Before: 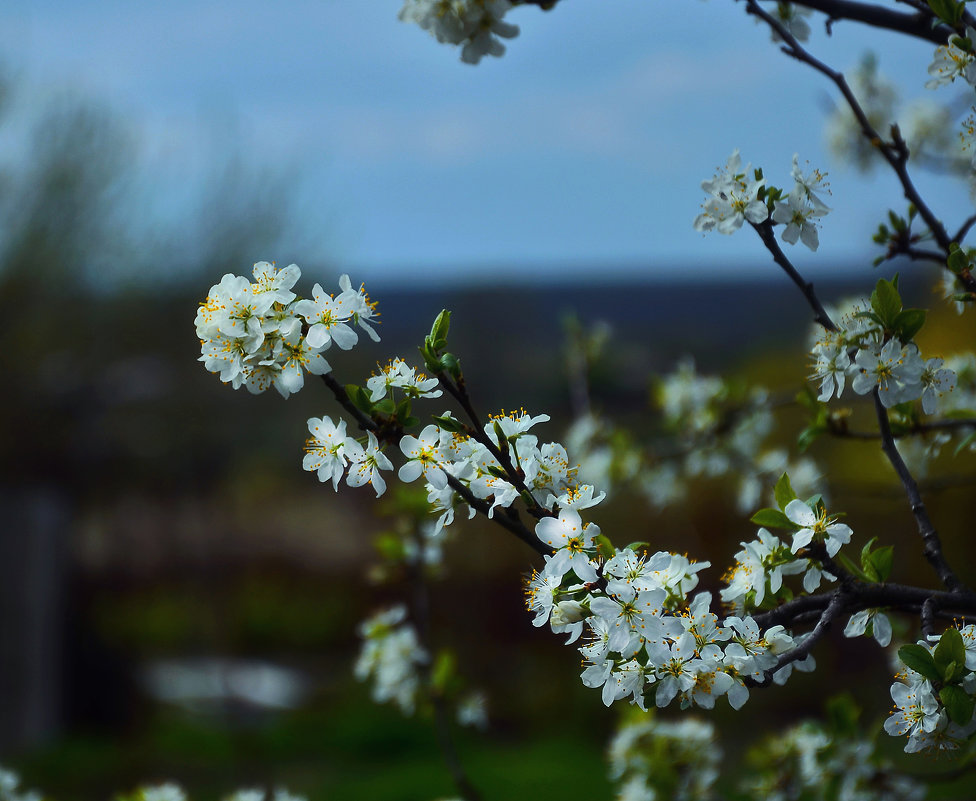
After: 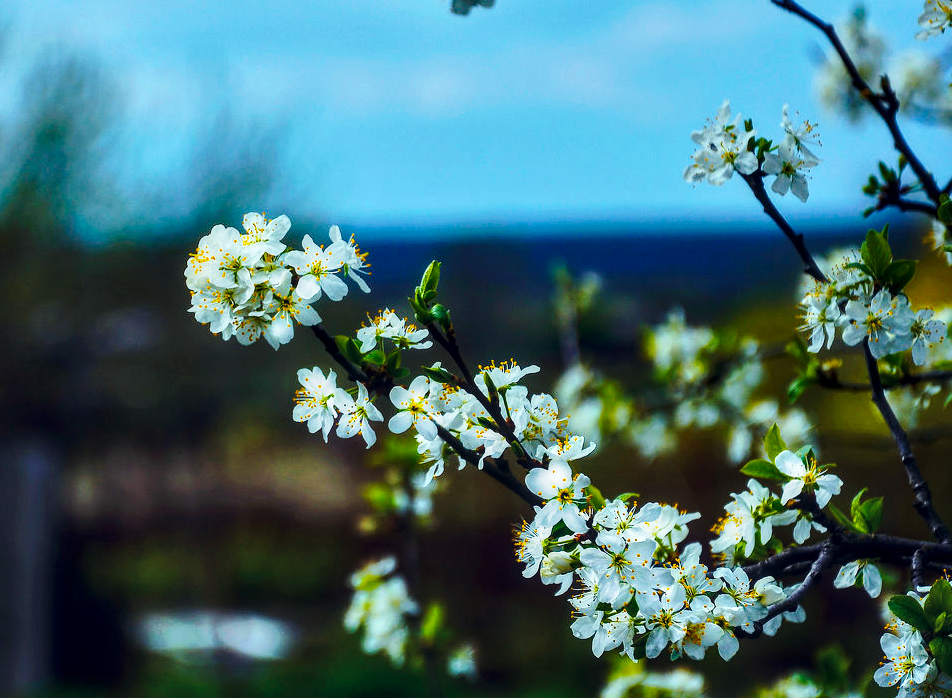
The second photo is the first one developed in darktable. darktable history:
crop: left 1.052%, top 6.168%, right 1.314%, bottom 6.684%
local contrast: highlights 43%, shadows 60%, detail 137%, midtone range 0.508
base curve: curves: ch0 [(0, 0) (0.028, 0.03) (0.121, 0.232) (0.46, 0.748) (0.859, 0.968) (1, 1)], preserve colors none
shadows and highlights: shadows 36.98, highlights -27.63, soften with gaussian
color balance rgb: shadows lift › chroma 0.768%, shadows lift › hue 111.6°, global offset › chroma 0.064%, global offset › hue 253.26°, perceptual saturation grading › global saturation 0.509%, perceptual brilliance grading › global brilliance -0.582%, perceptual brilliance grading › highlights -0.777%, perceptual brilliance grading › mid-tones -0.643%, perceptual brilliance grading › shadows -1.743%, global vibrance 59.374%
